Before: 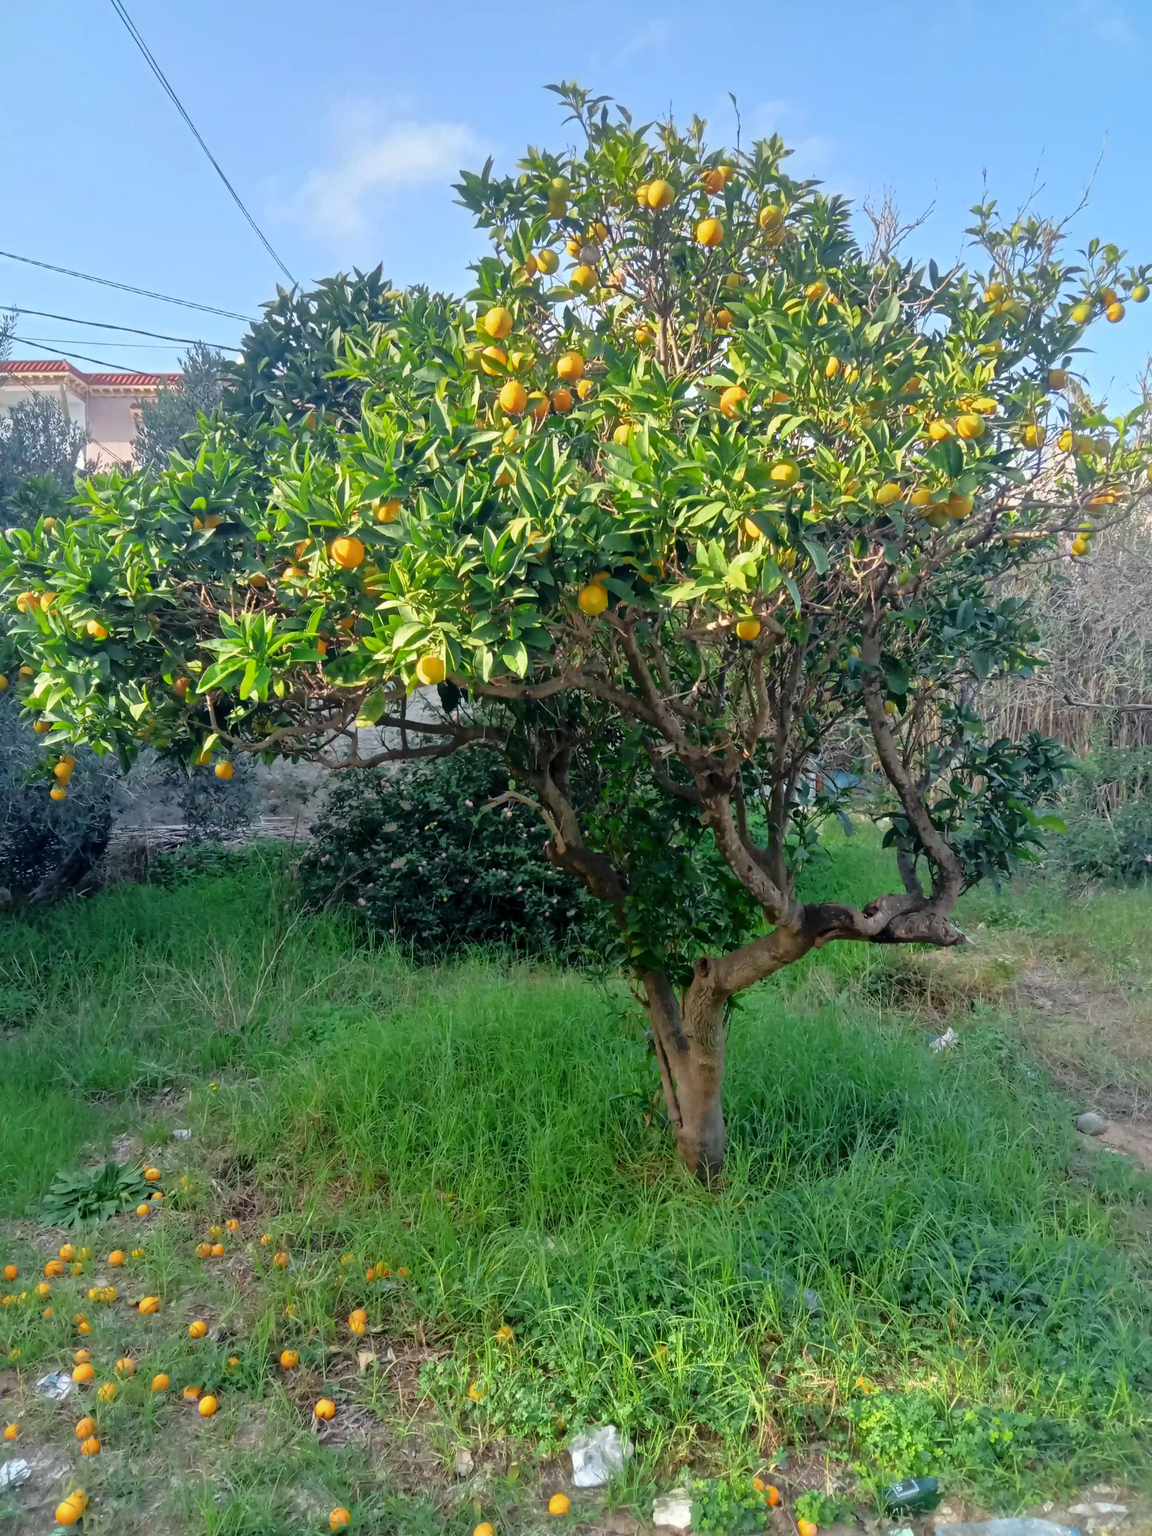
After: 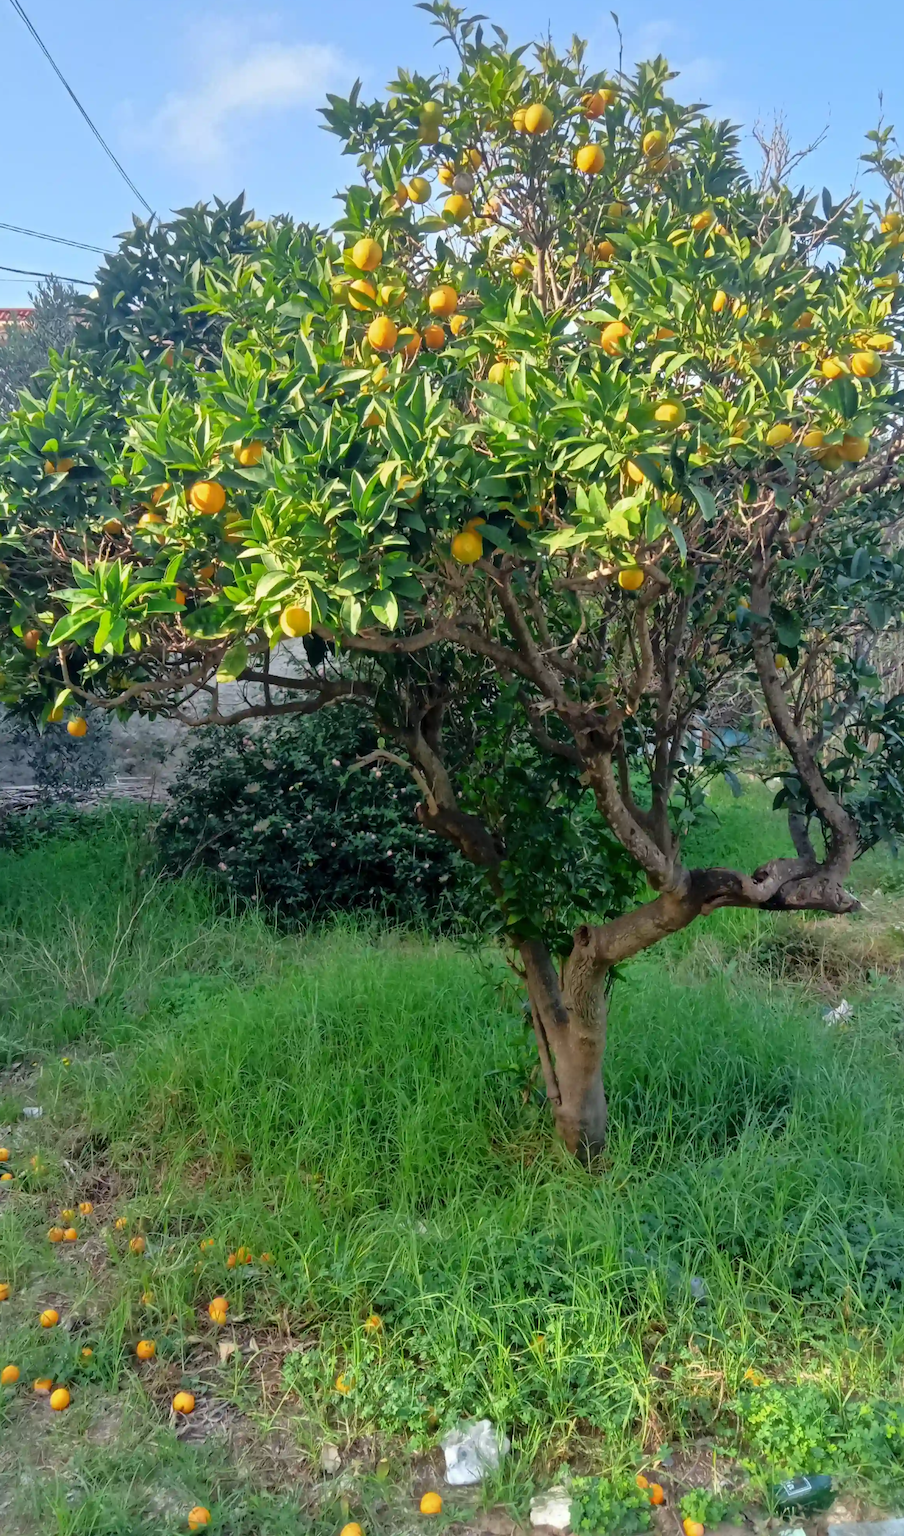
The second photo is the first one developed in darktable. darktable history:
crop and rotate: left 13.163%, top 5.35%, right 12.518%
